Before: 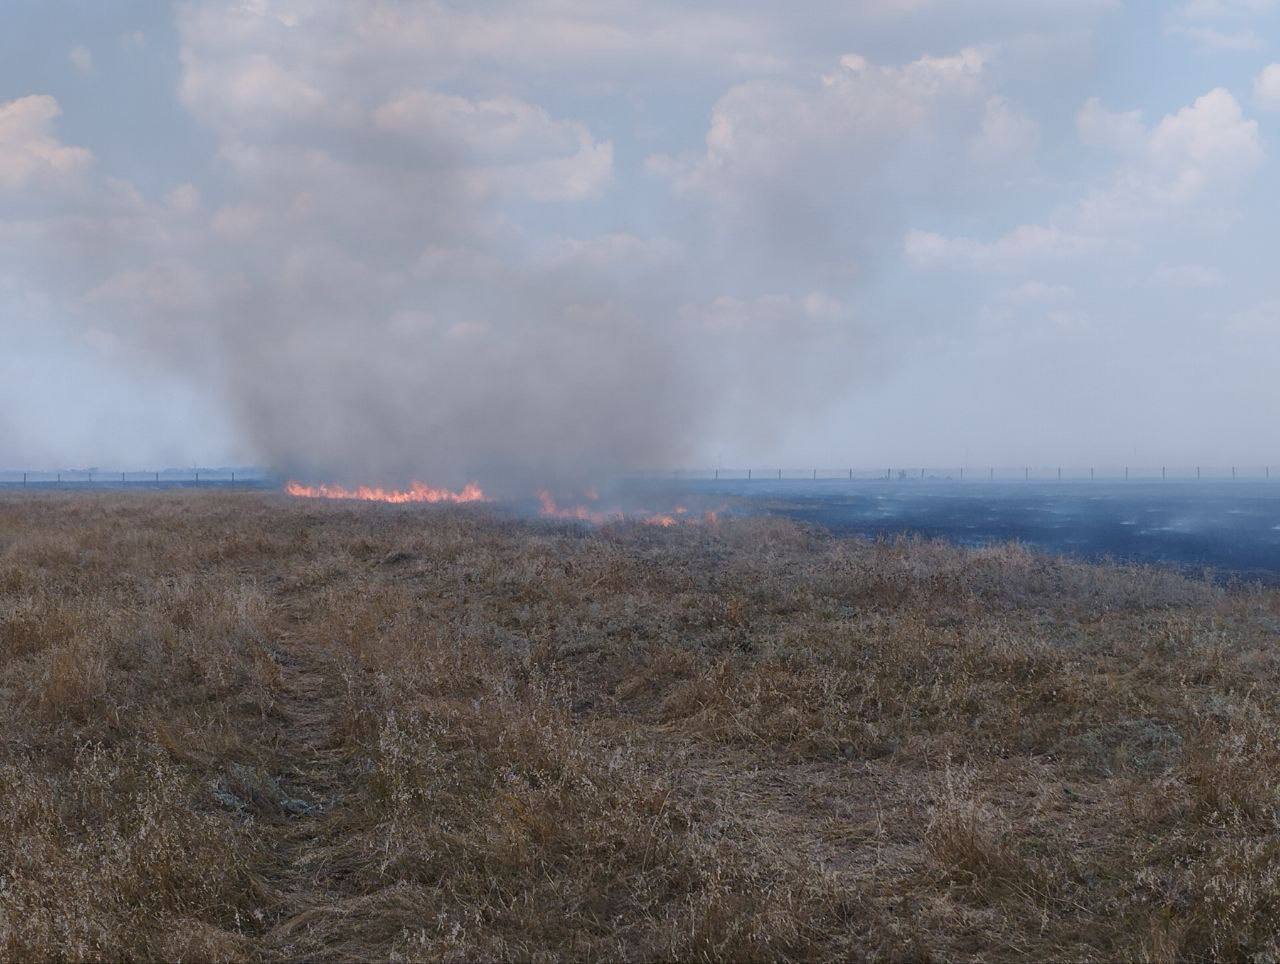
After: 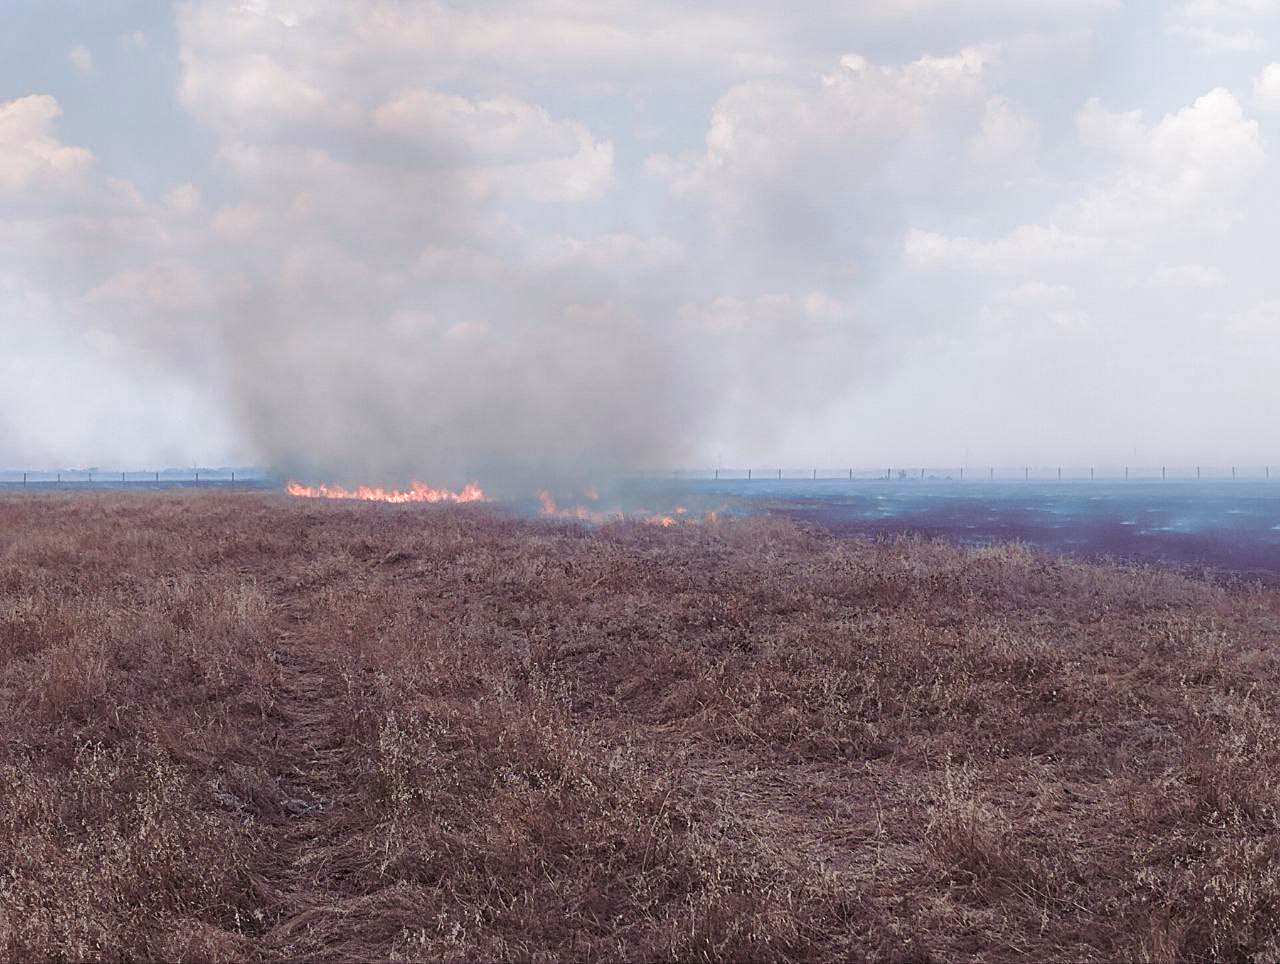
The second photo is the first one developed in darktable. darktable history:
sharpen: on, module defaults
exposure: black level correction 0.001, exposure 0.5 EV, compensate exposure bias true, compensate highlight preservation false
split-toning: shadows › hue 316.8°, shadows › saturation 0.47, highlights › hue 201.6°, highlights › saturation 0, balance -41.97, compress 28.01%
color correction: highlights a* 4.02, highlights b* 4.98, shadows a* -7.55, shadows b* 4.98
